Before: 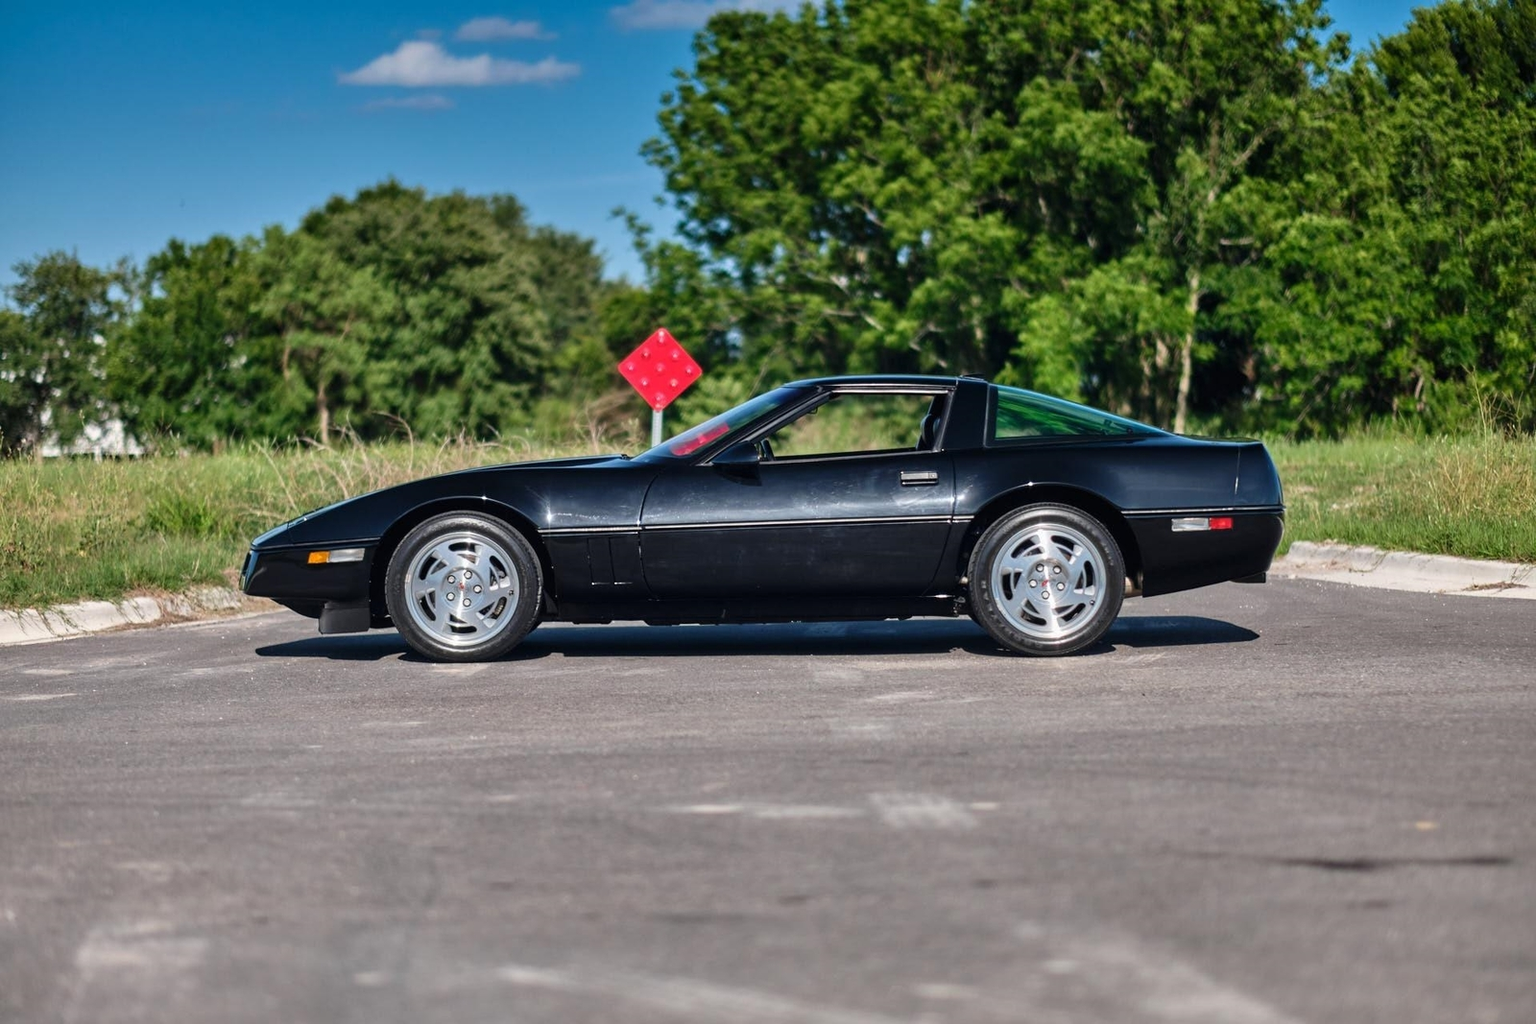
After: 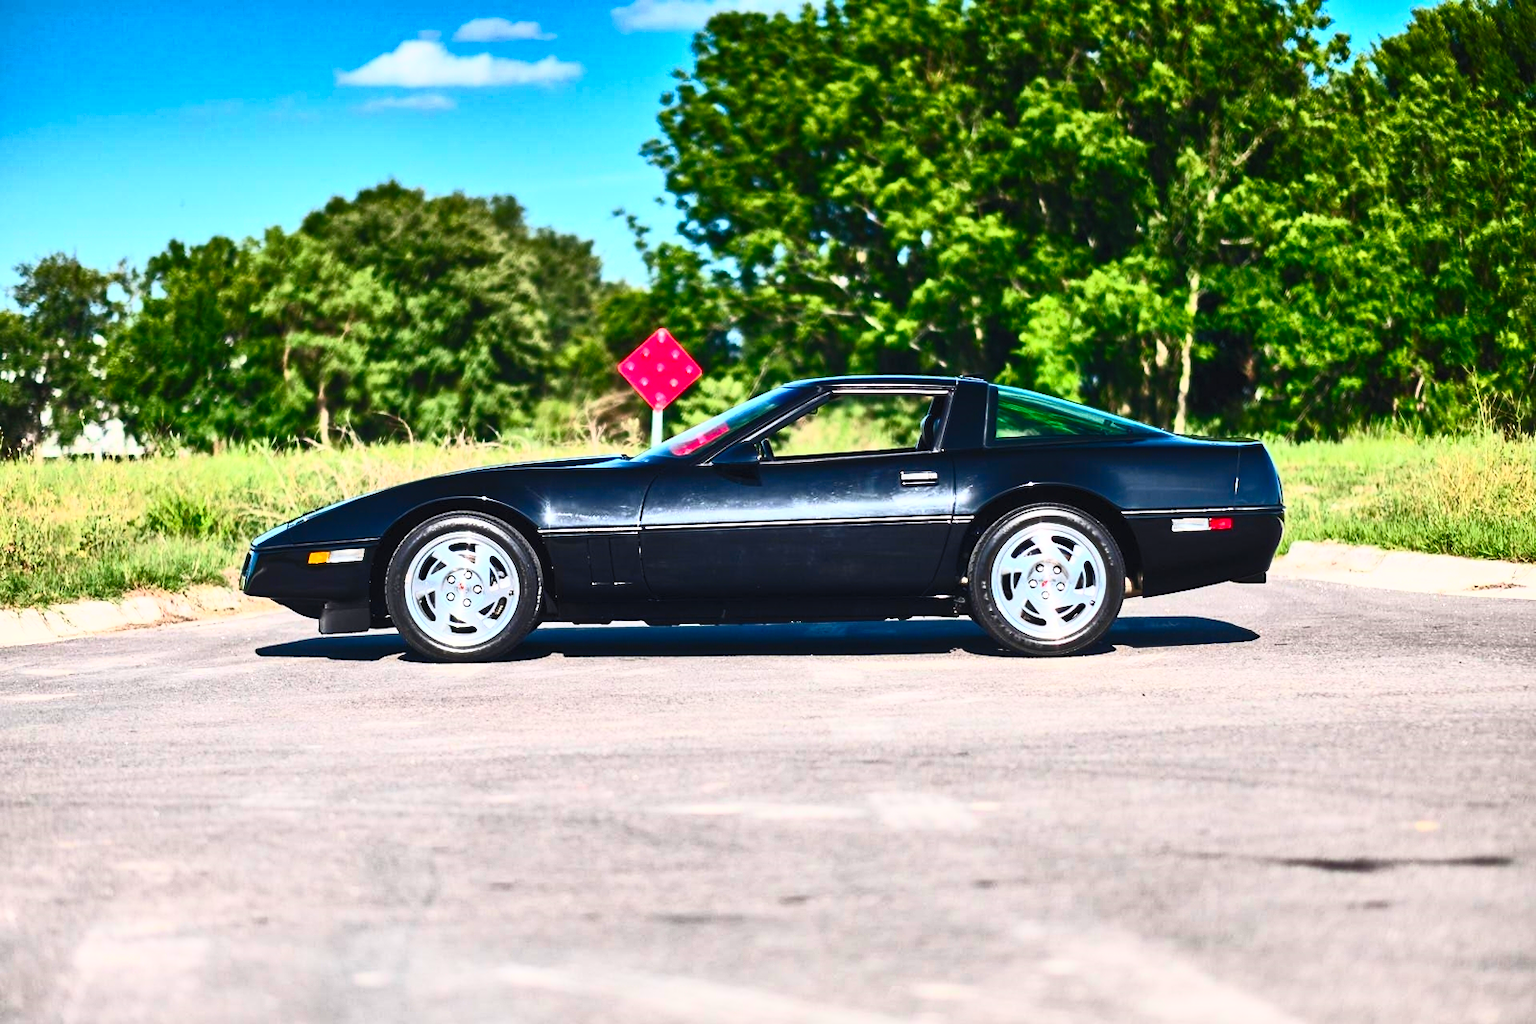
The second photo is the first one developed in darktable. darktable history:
contrast brightness saturation: contrast 0.816, brightness 0.585, saturation 0.592
exposure: compensate highlight preservation false
